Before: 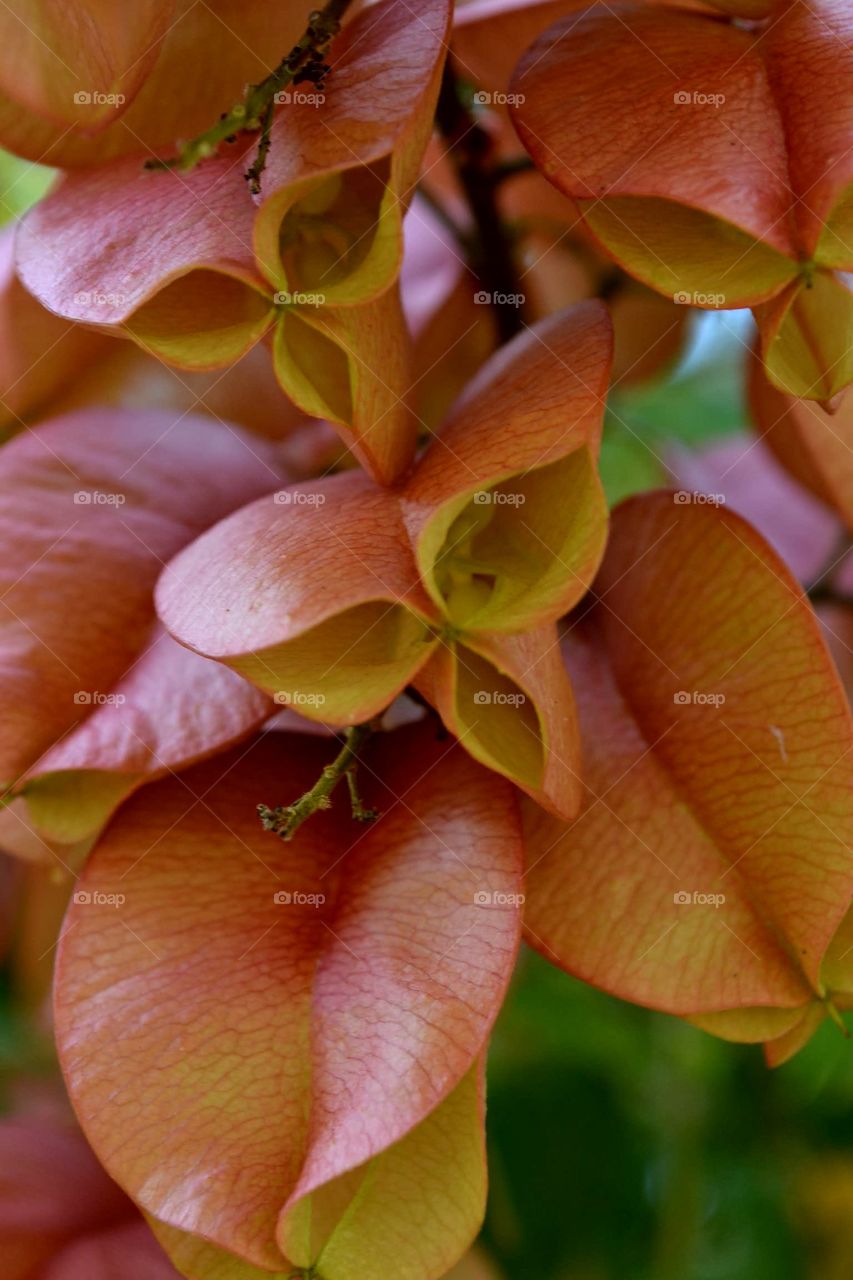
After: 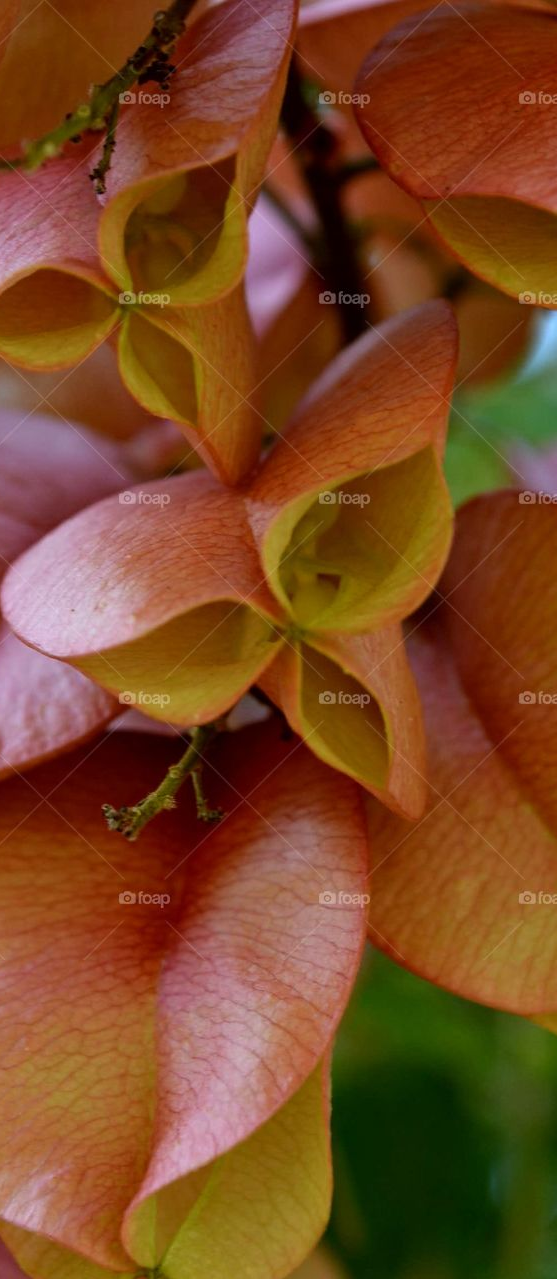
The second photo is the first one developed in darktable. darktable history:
crop and rotate: left 18.25%, right 16.408%
